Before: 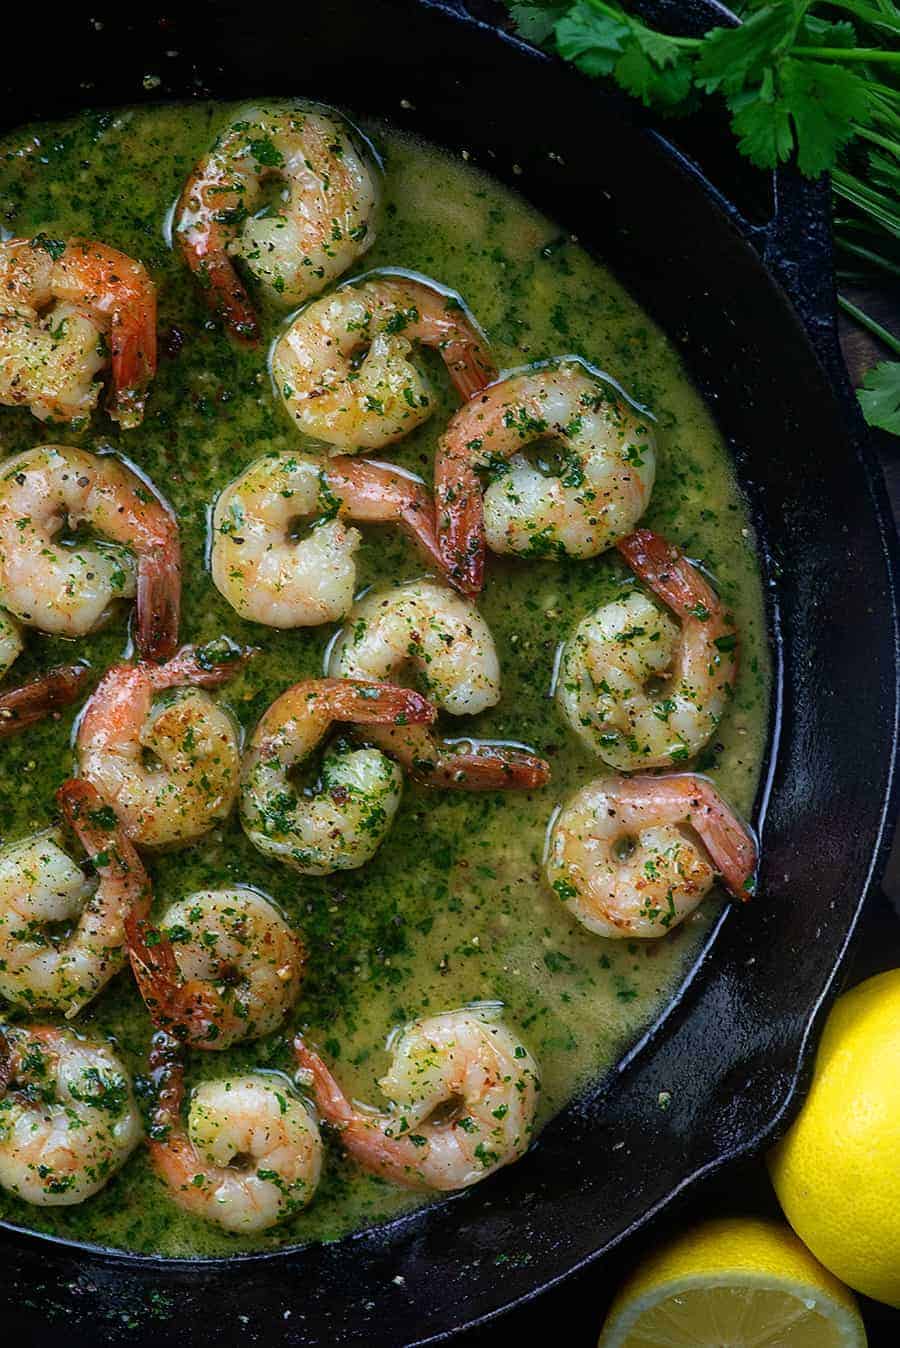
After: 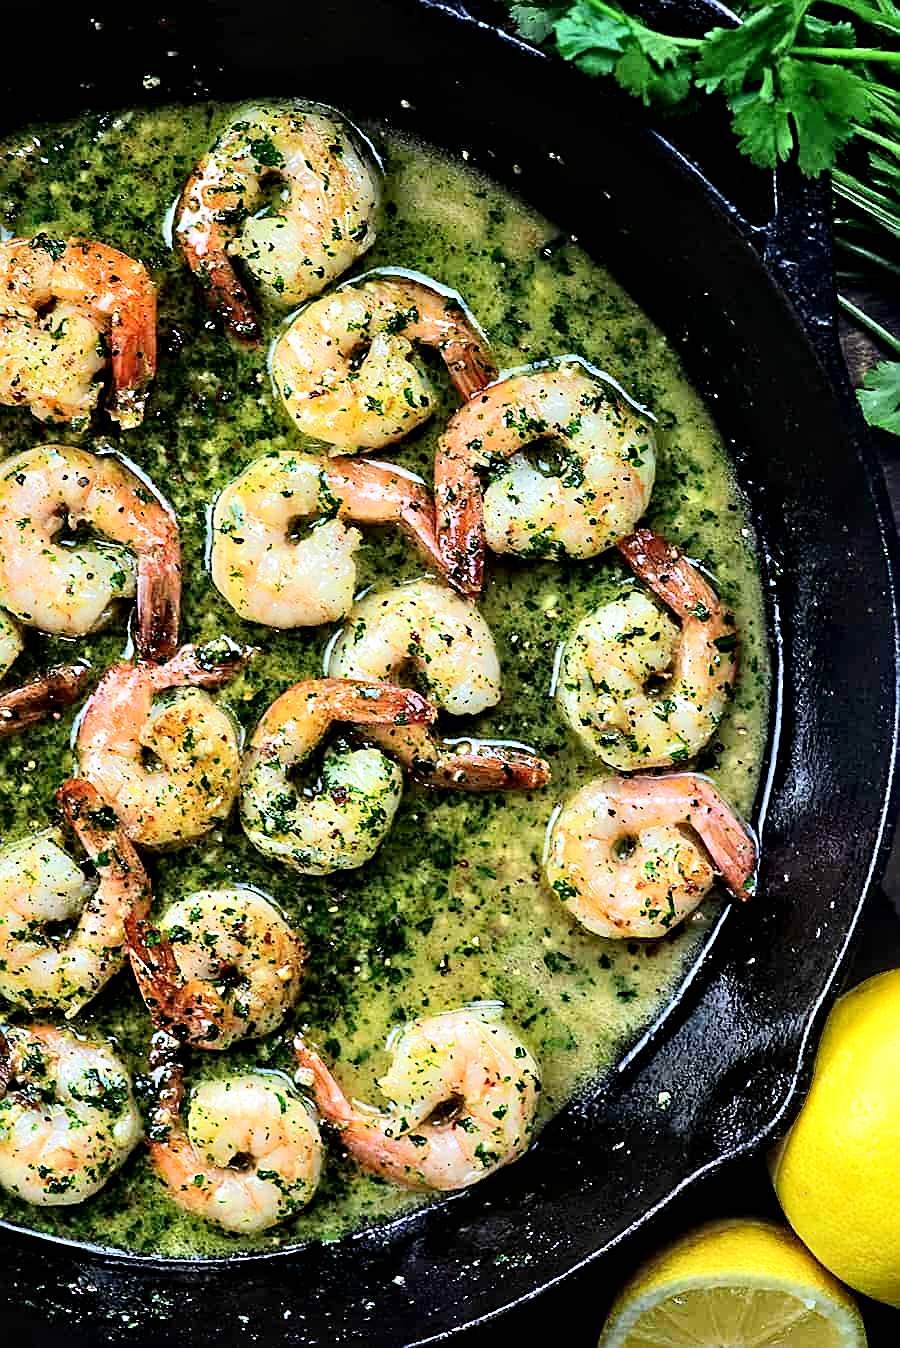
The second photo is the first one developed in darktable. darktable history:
contrast equalizer: octaves 7, y [[0.511, 0.558, 0.631, 0.632, 0.559, 0.512], [0.5 ×6], [0.507, 0.559, 0.627, 0.644, 0.647, 0.647], [0 ×6], [0 ×6]]
tone equalizer: -7 EV 0.142 EV, -6 EV 0.614 EV, -5 EV 1.16 EV, -4 EV 1.33 EV, -3 EV 1.18 EV, -2 EV 0.6 EV, -1 EV 0.154 EV, edges refinement/feathering 500, mask exposure compensation -1.57 EV, preserve details no
sharpen: on, module defaults
